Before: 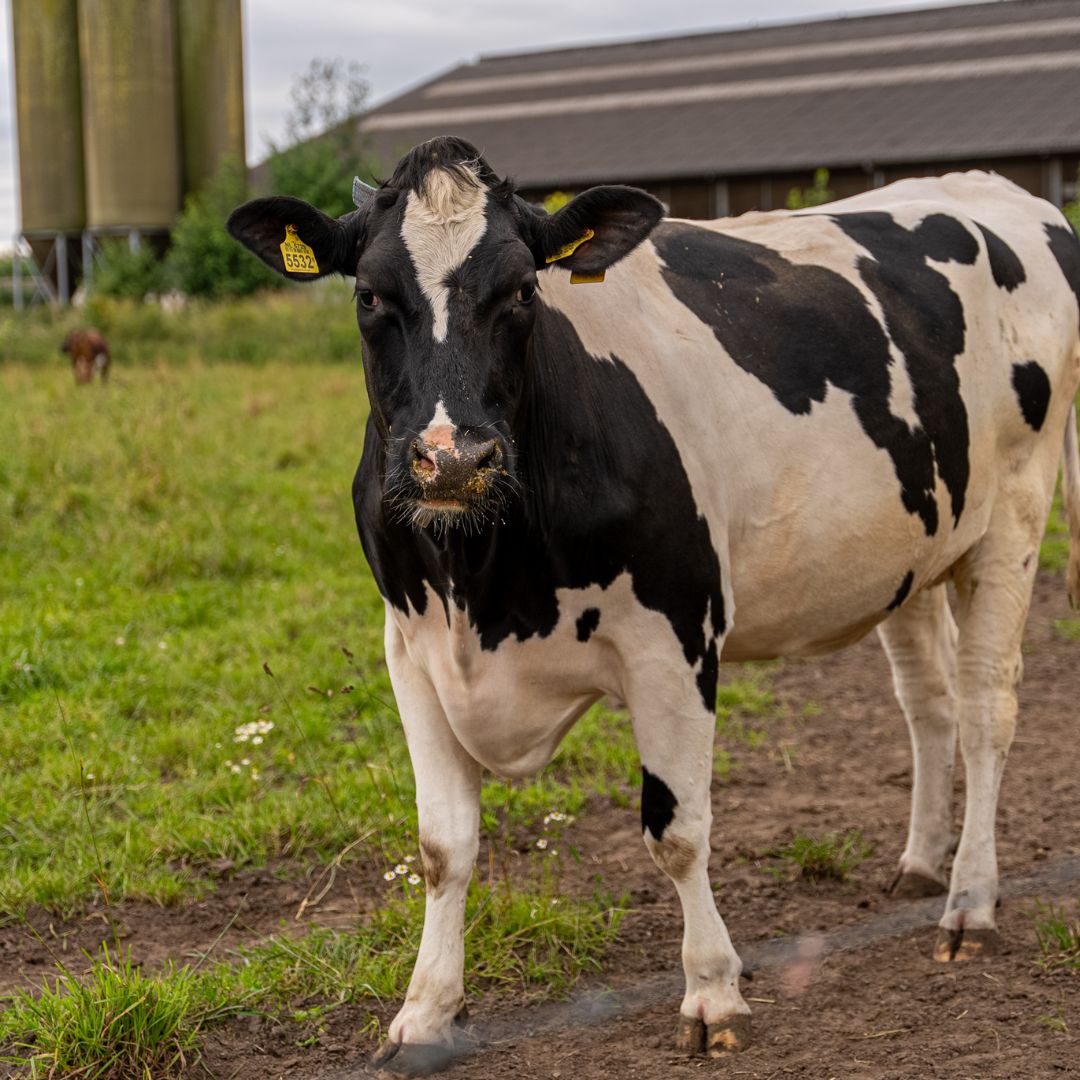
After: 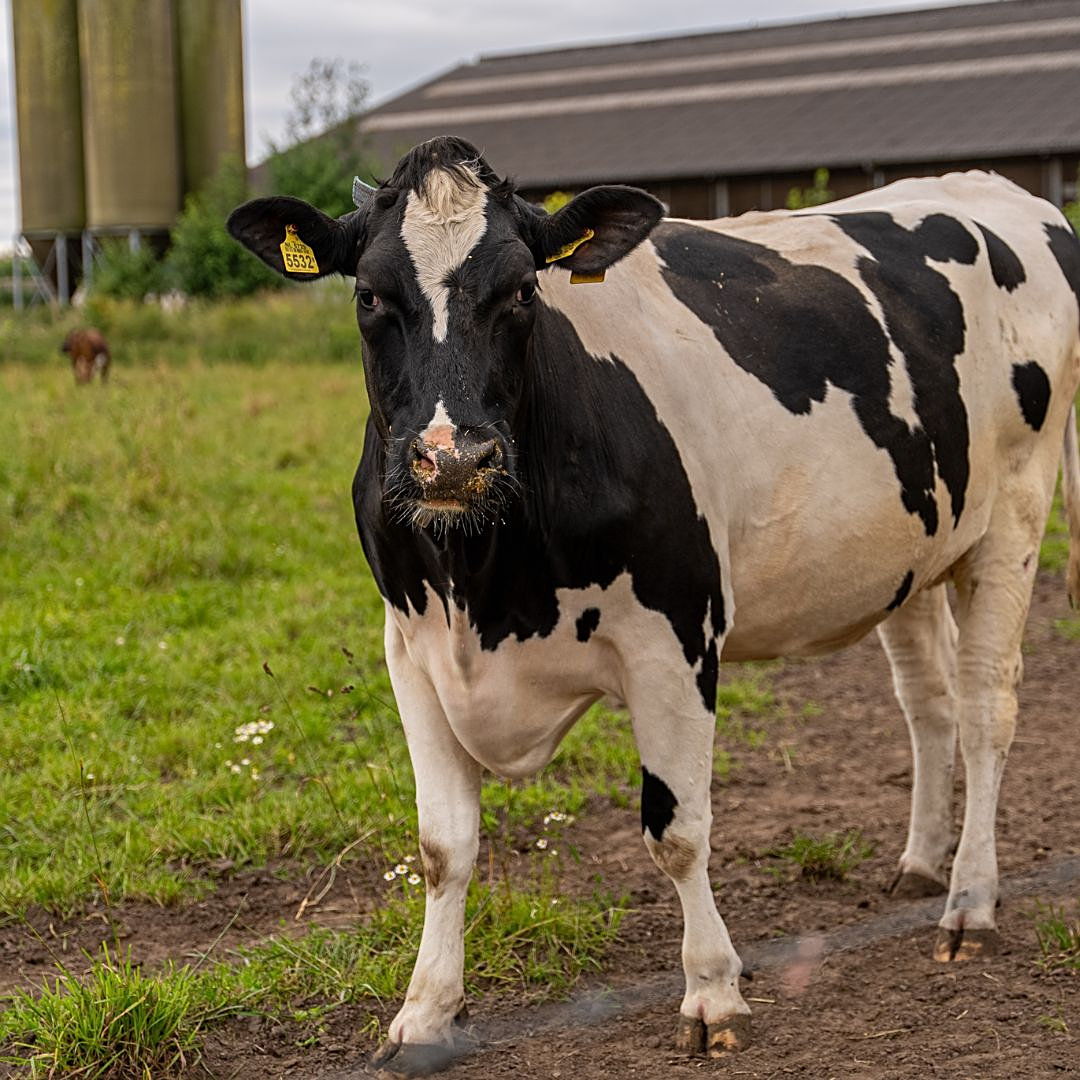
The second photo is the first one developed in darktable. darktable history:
exposure: black level correction 0, compensate highlight preservation false
sharpen: on, module defaults
